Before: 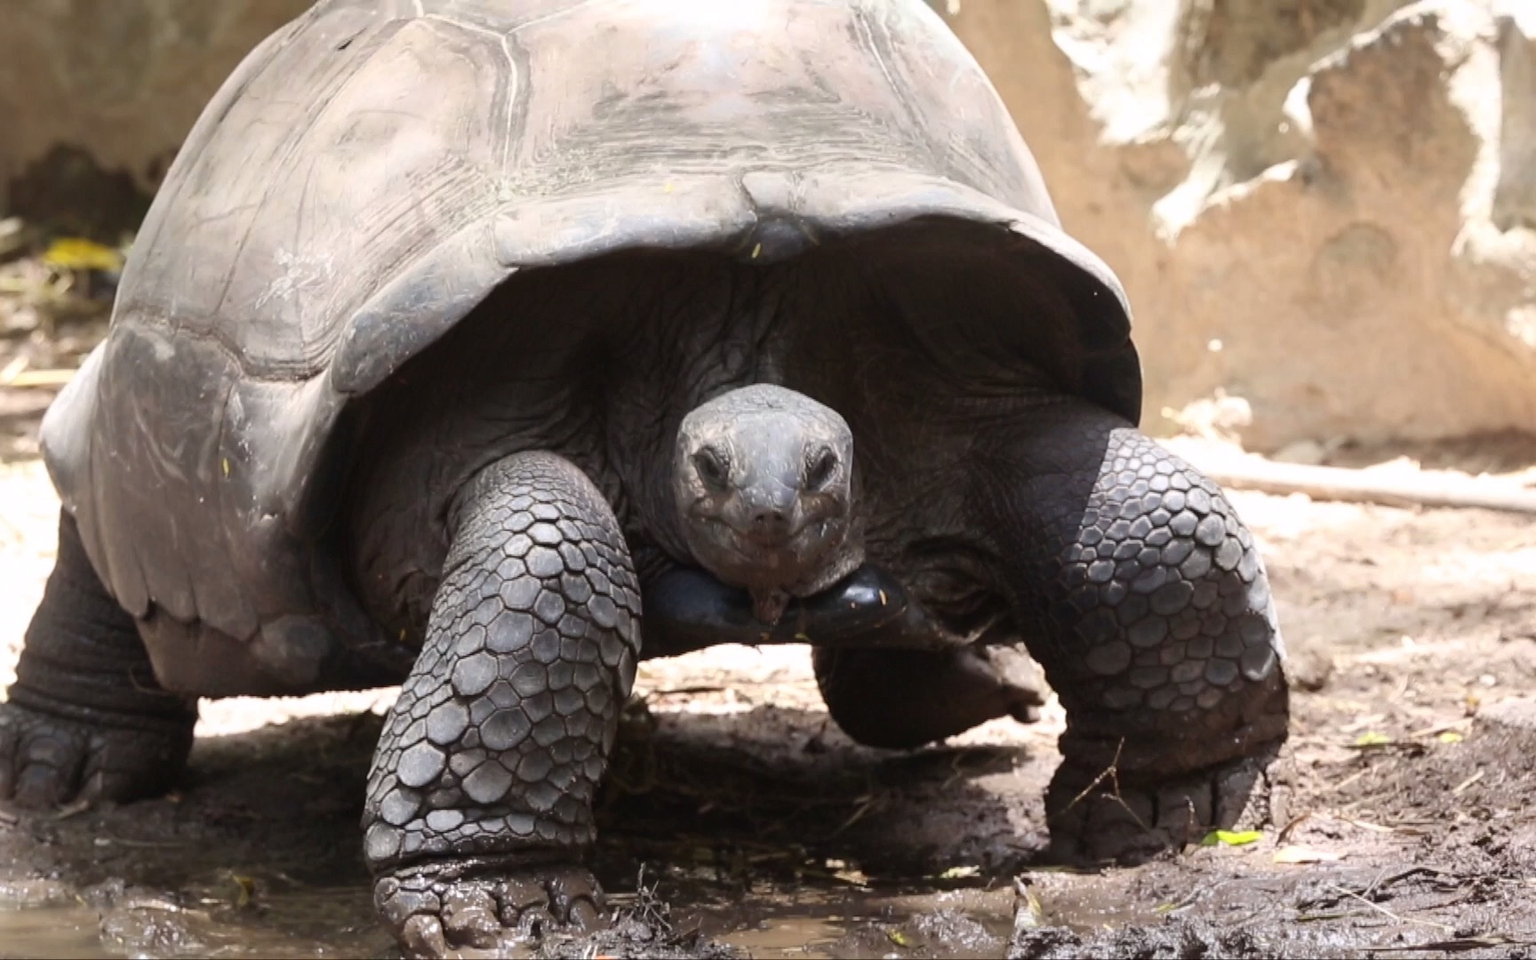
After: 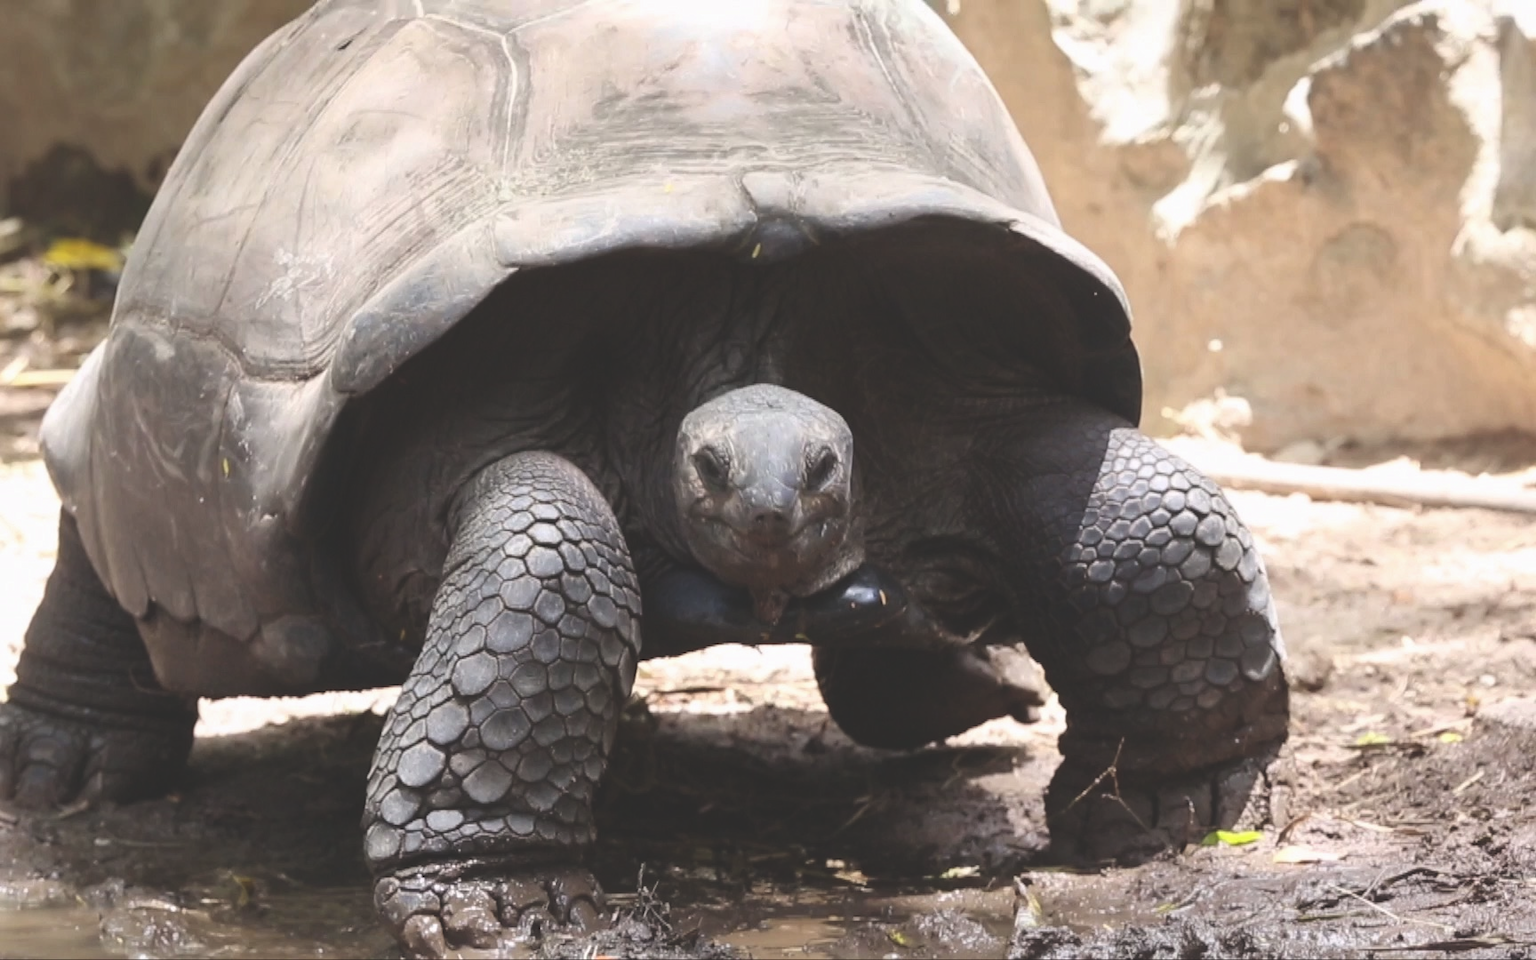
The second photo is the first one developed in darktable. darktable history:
exposure: black level correction -0.023, exposure -0.034 EV, compensate highlight preservation false
